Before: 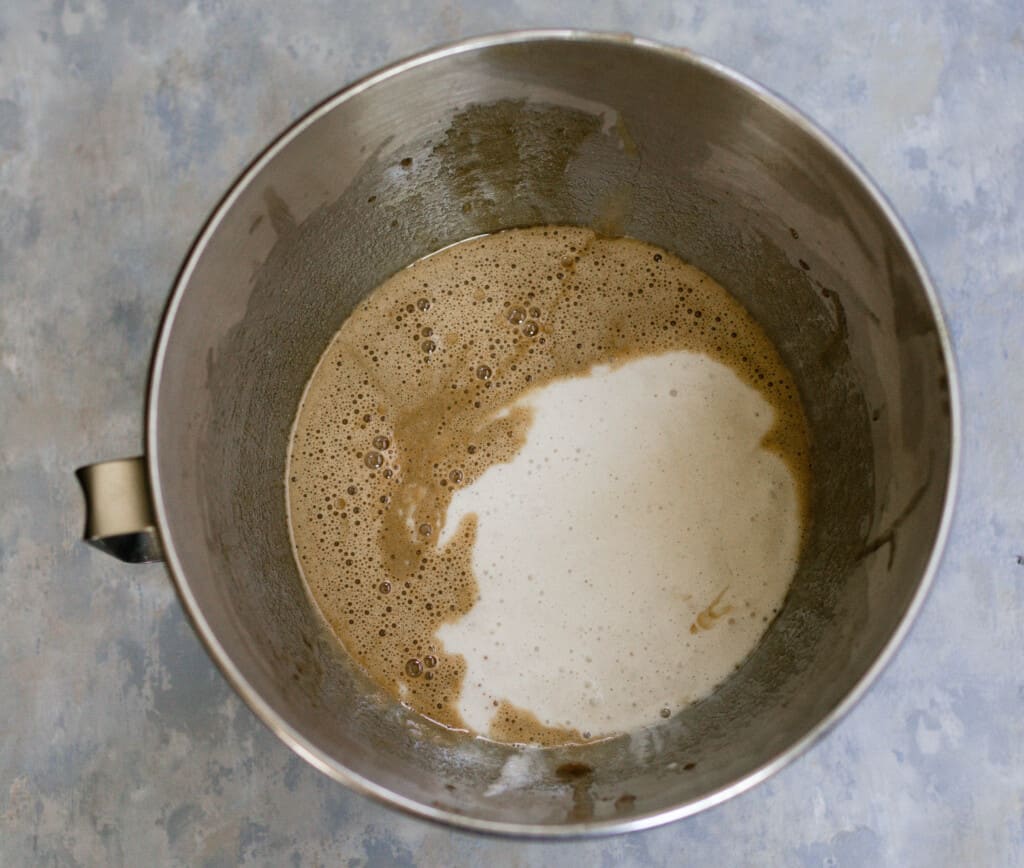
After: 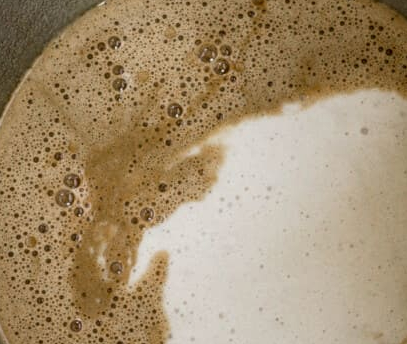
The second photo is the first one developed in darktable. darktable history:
crop: left 30.242%, top 30.247%, right 29.997%, bottom 30.12%
local contrast: on, module defaults
